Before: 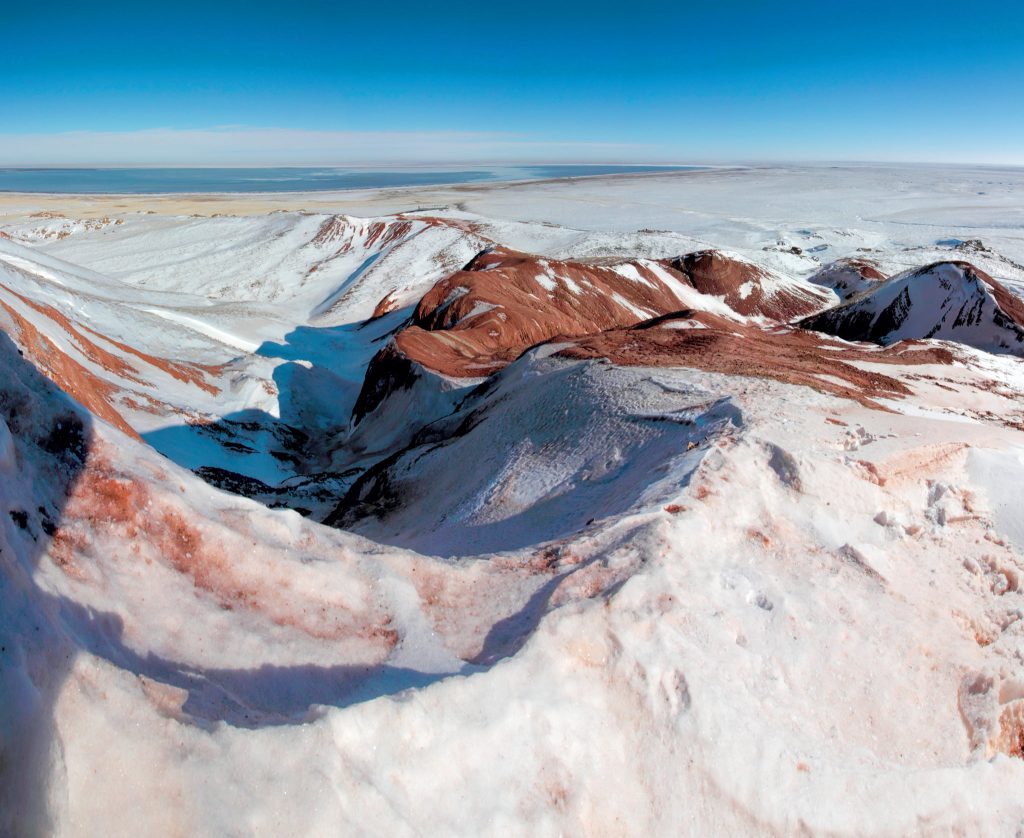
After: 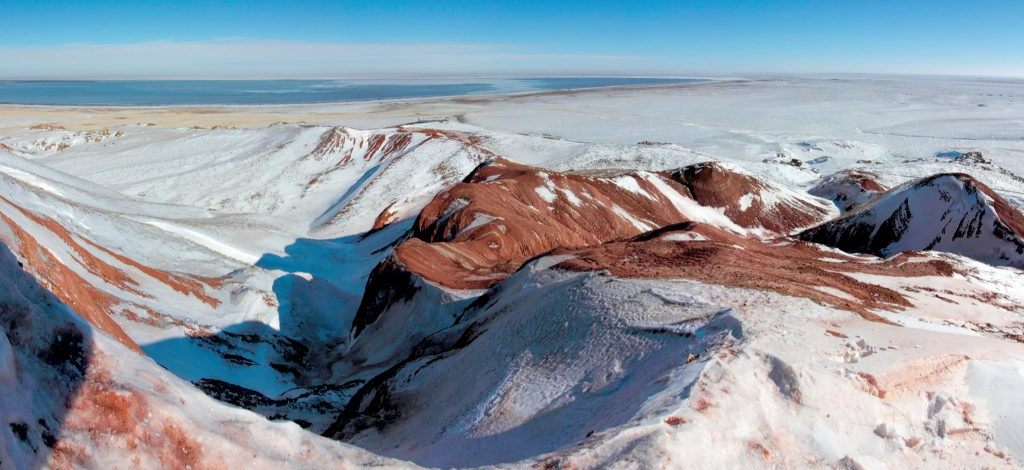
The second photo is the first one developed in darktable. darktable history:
crop and rotate: top 10.518%, bottom 33.35%
